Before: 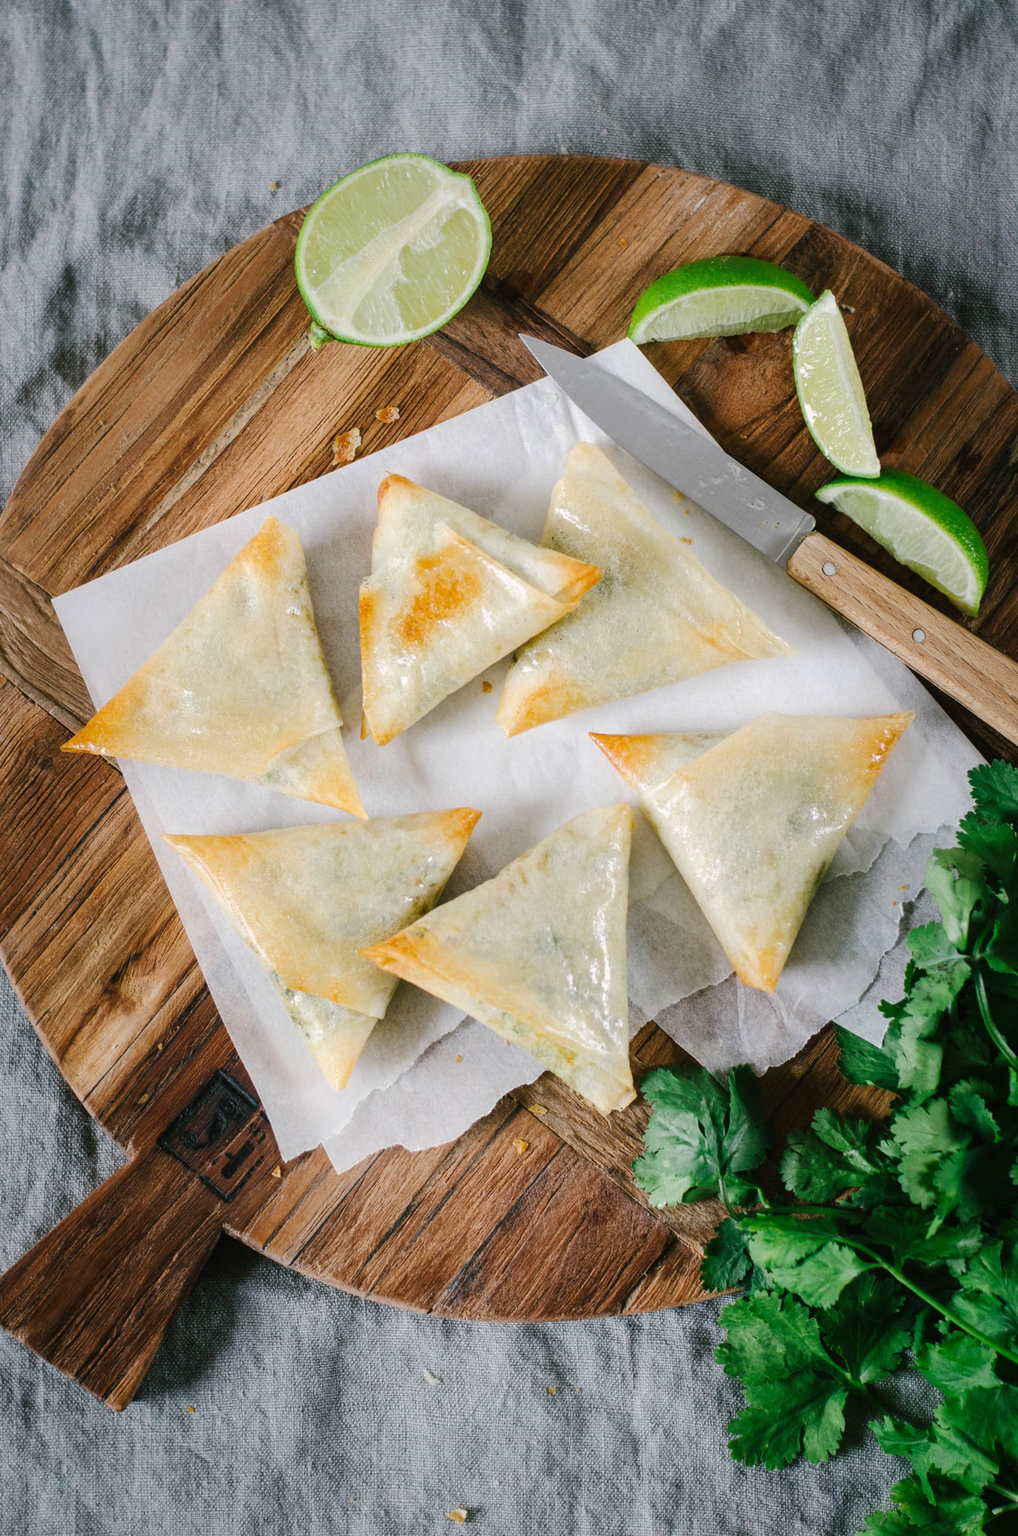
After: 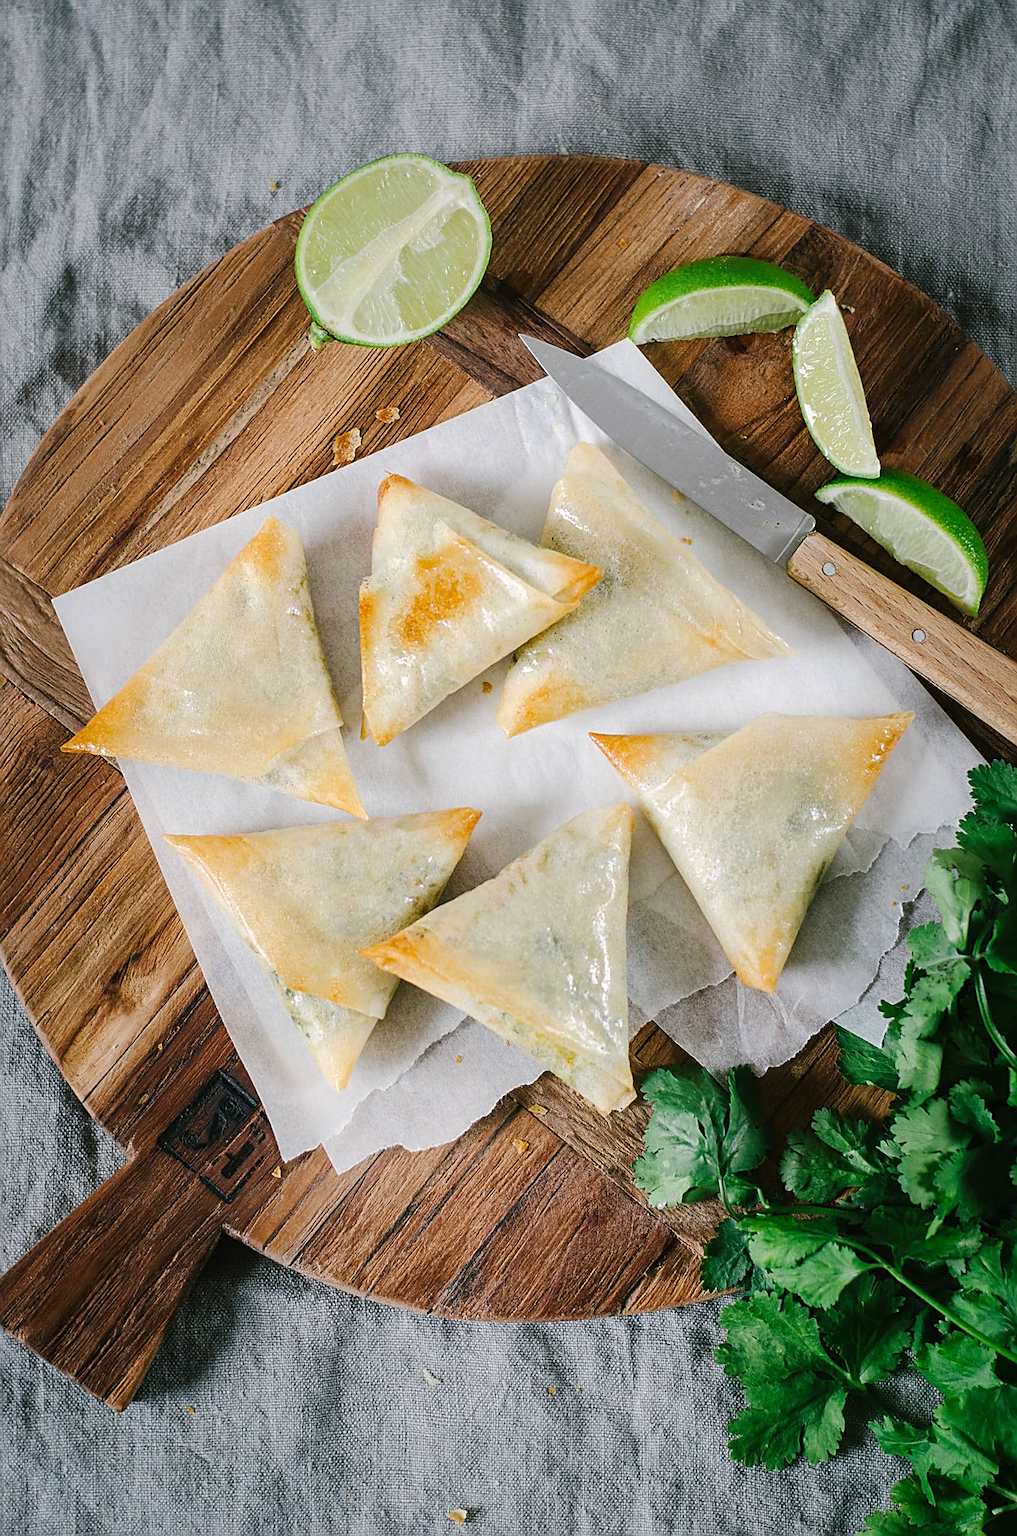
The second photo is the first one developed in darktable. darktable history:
sharpen: amount 0.987
